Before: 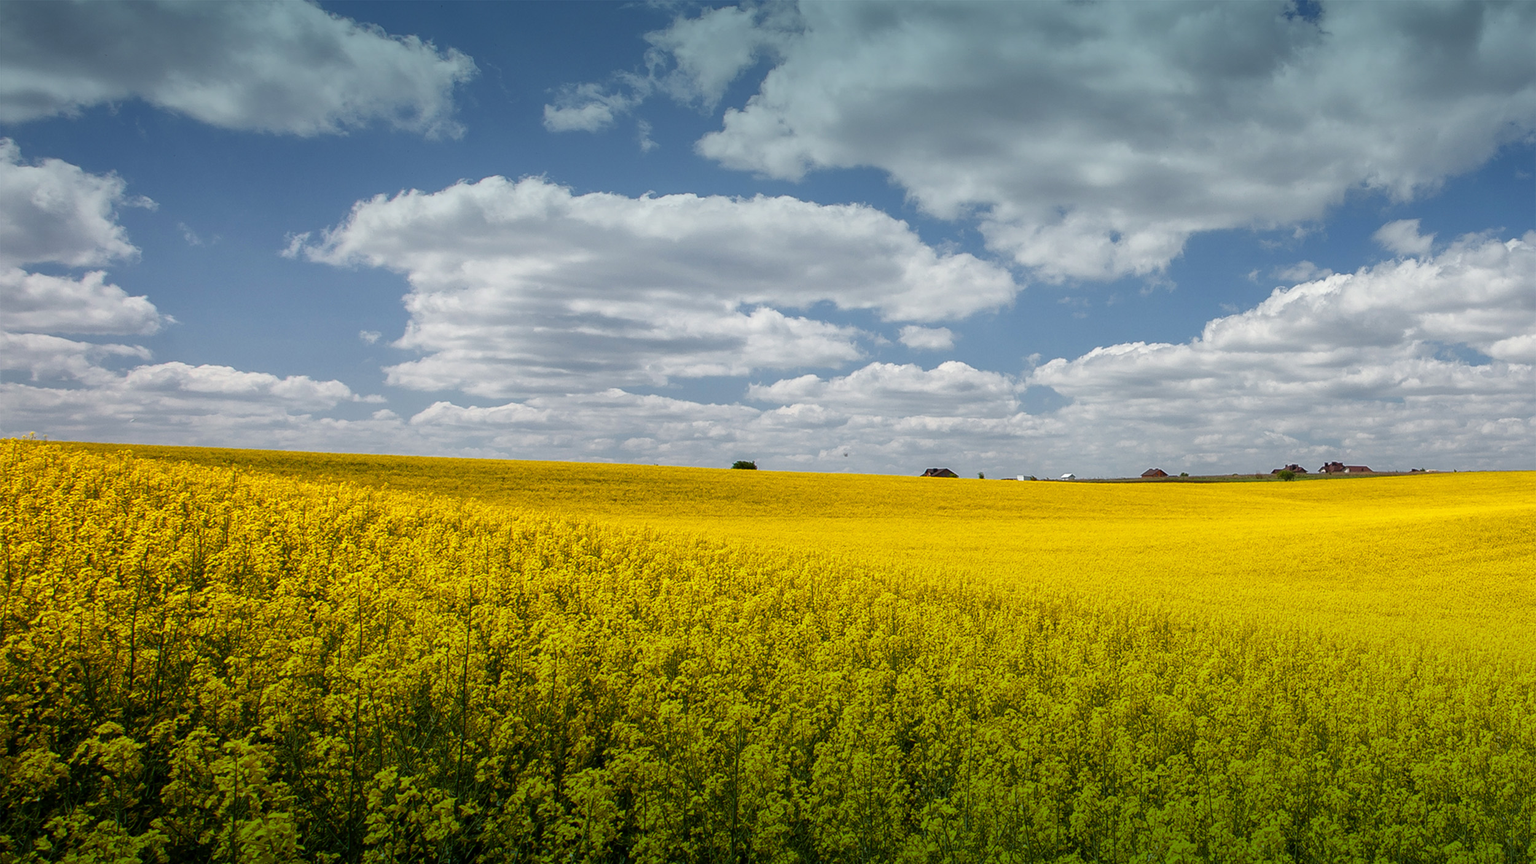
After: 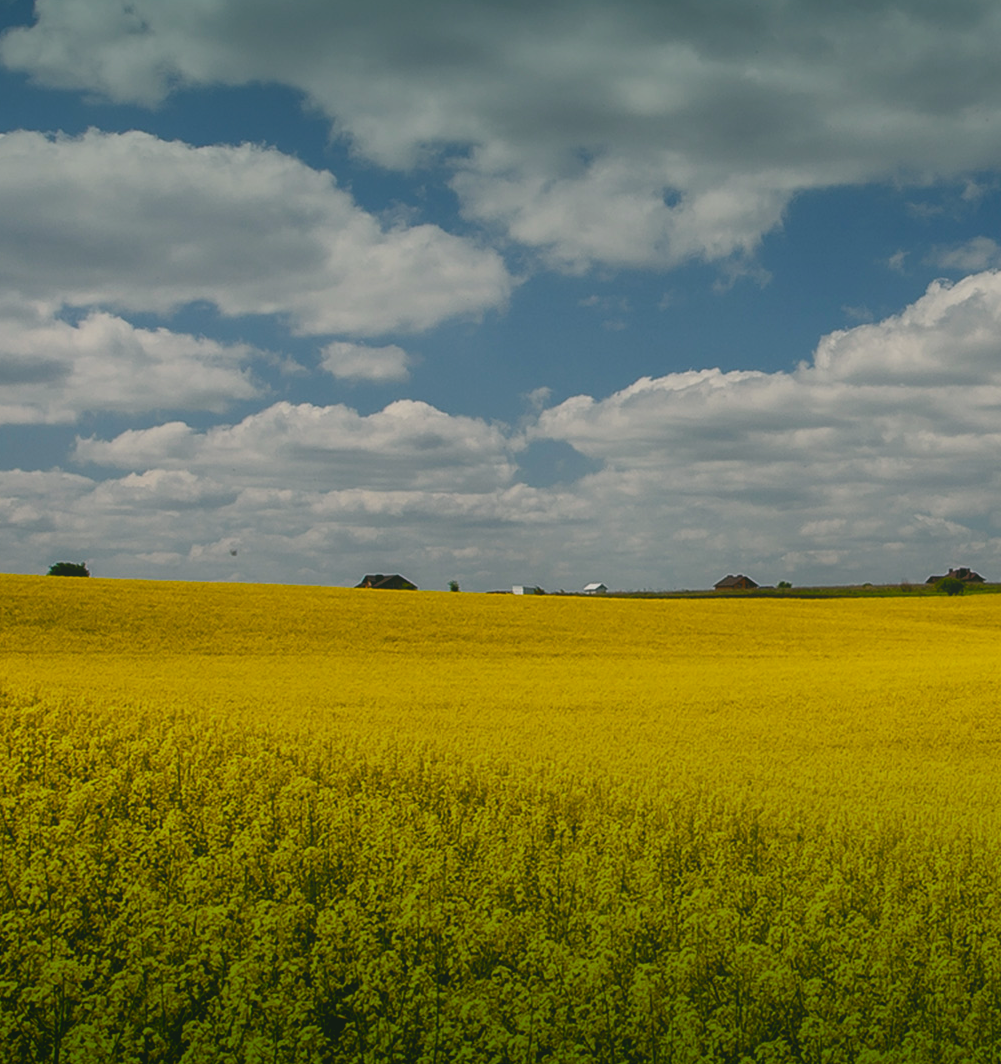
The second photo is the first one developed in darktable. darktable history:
color correction: highlights a* 4.02, highlights b* 4.98, shadows a* -7.55, shadows b* 4.98
local contrast: detail 70%
levels: levels [0.055, 0.477, 0.9]
crop: left 45.721%, top 13.393%, right 14.118%, bottom 10.01%
exposure: exposure -1 EV, compensate highlight preservation false
color balance rgb: shadows lift › luminance -20%, power › hue 72.24°, highlights gain › luminance 15%, global offset › hue 171.6°, perceptual saturation grading › global saturation 14.09%, perceptual saturation grading › highlights -25%, perceptual saturation grading › shadows 25%, global vibrance 25%, contrast 10%
